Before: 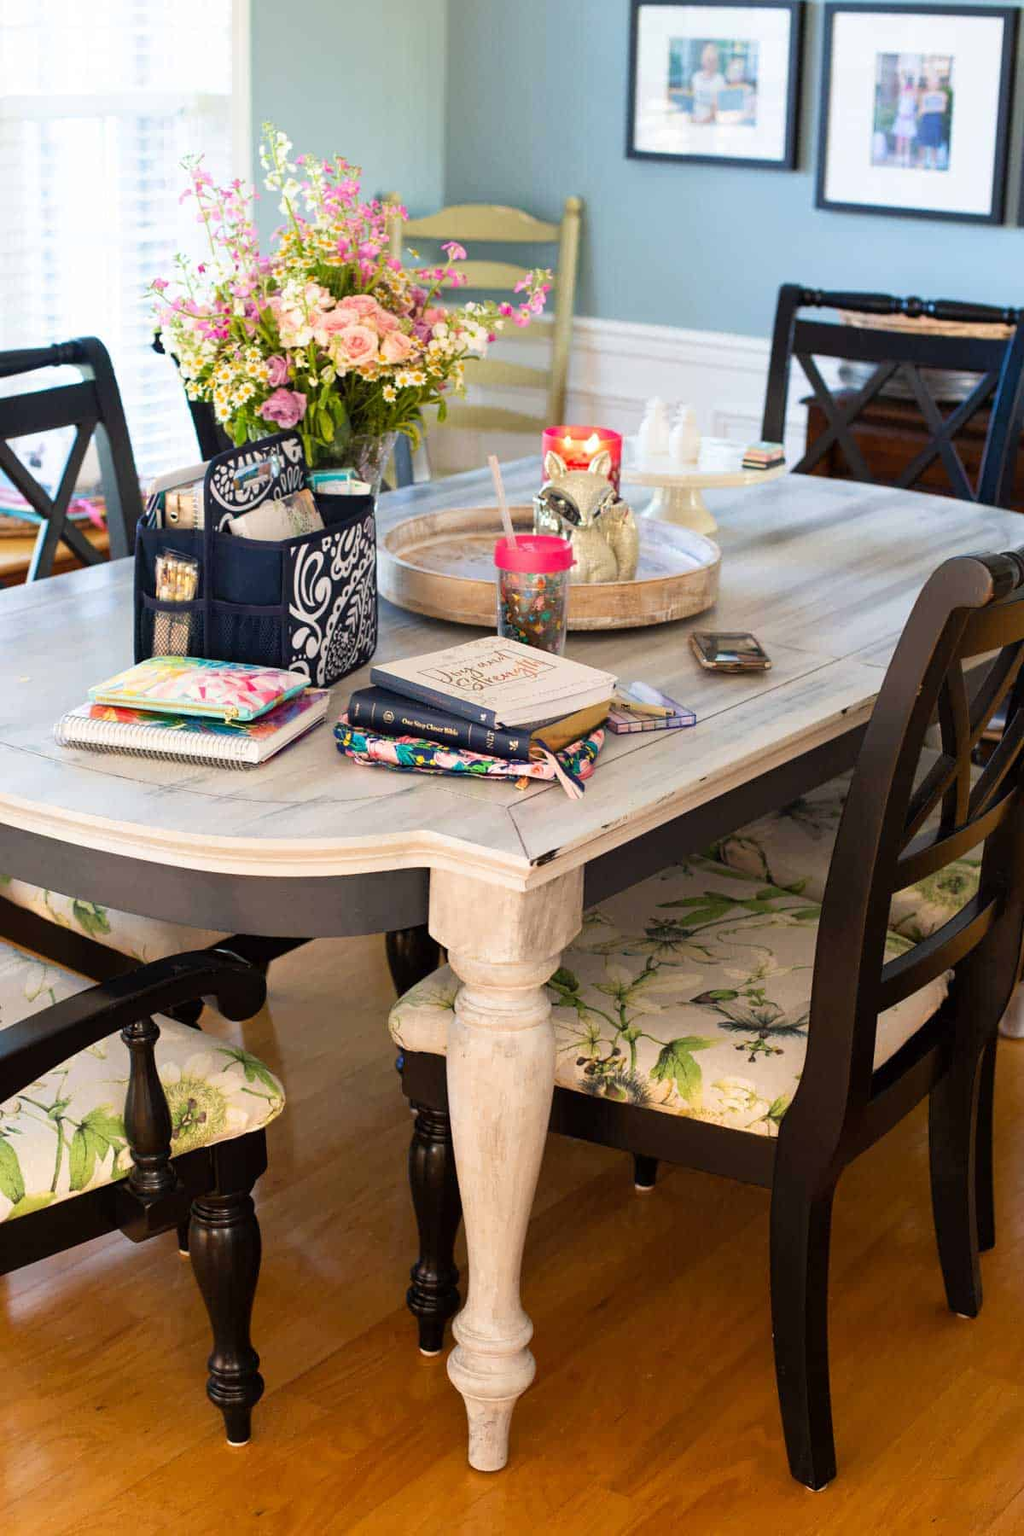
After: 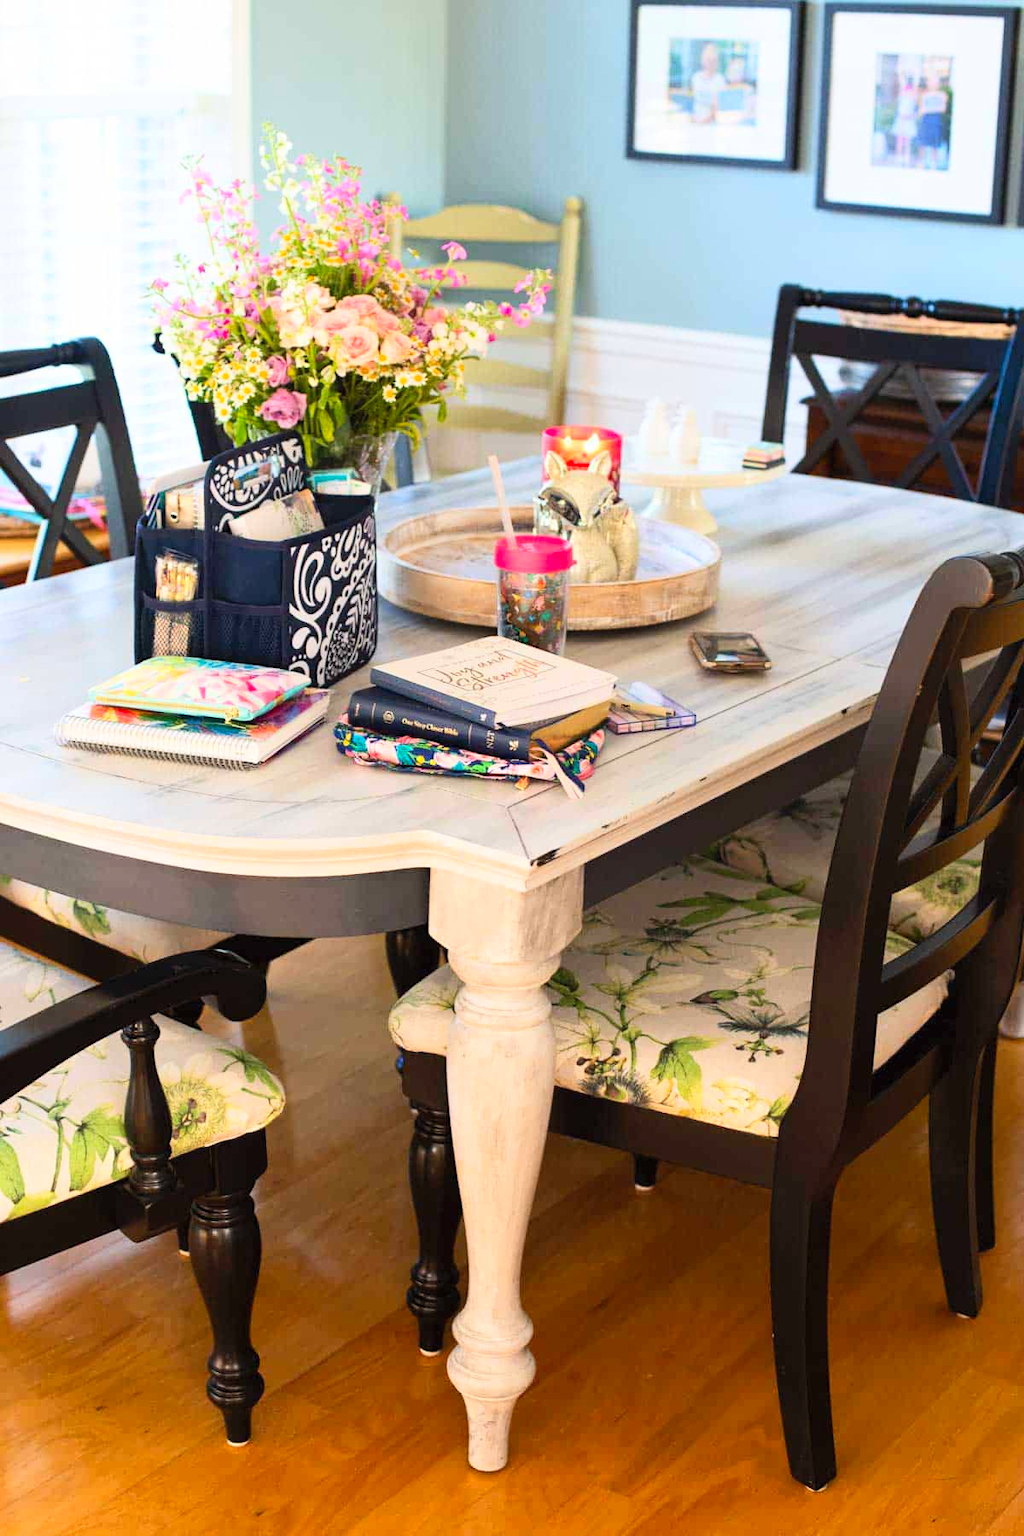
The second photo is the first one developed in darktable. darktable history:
contrast brightness saturation: contrast 0.196, brightness 0.163, saturation 0.22
